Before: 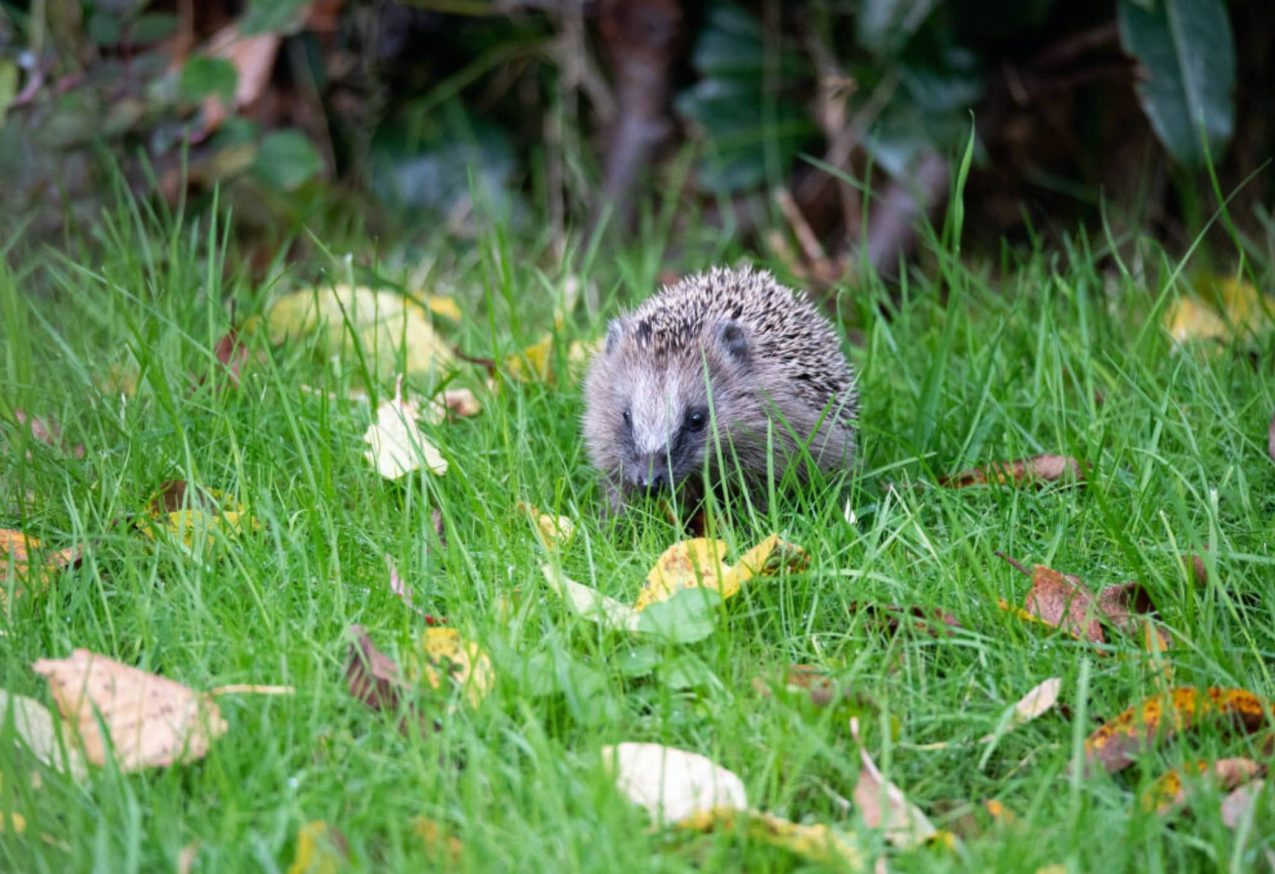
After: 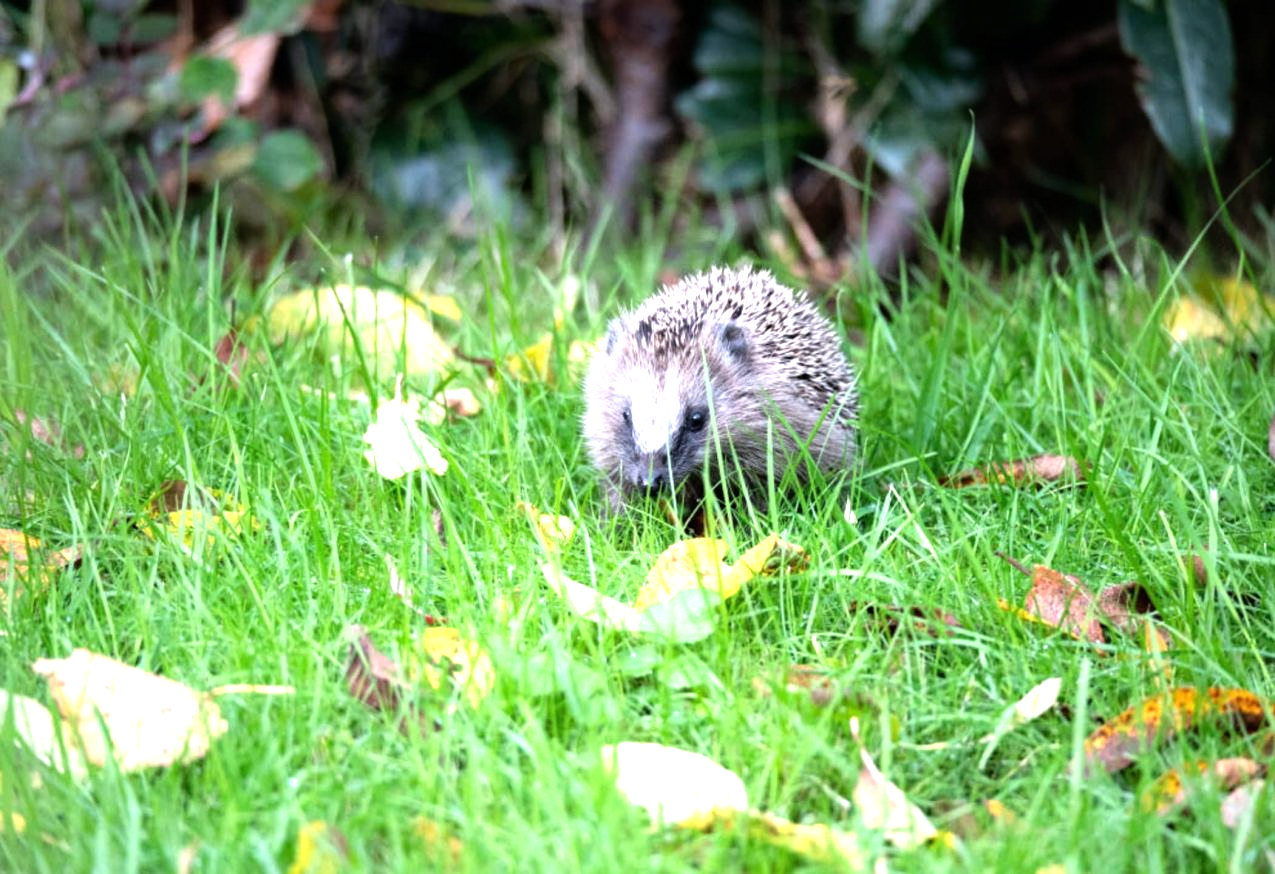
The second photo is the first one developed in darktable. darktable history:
tone equalizer: -8 EV -1.07 EV, -7 EV -0.975 EV, -6 EV -0.828 EV, -5 EV -0.561 EV, -3 EV 0.566 EV, -2 EV 0.886 EV, -1 EV 1 EV, +0 EV 1.07 EV
